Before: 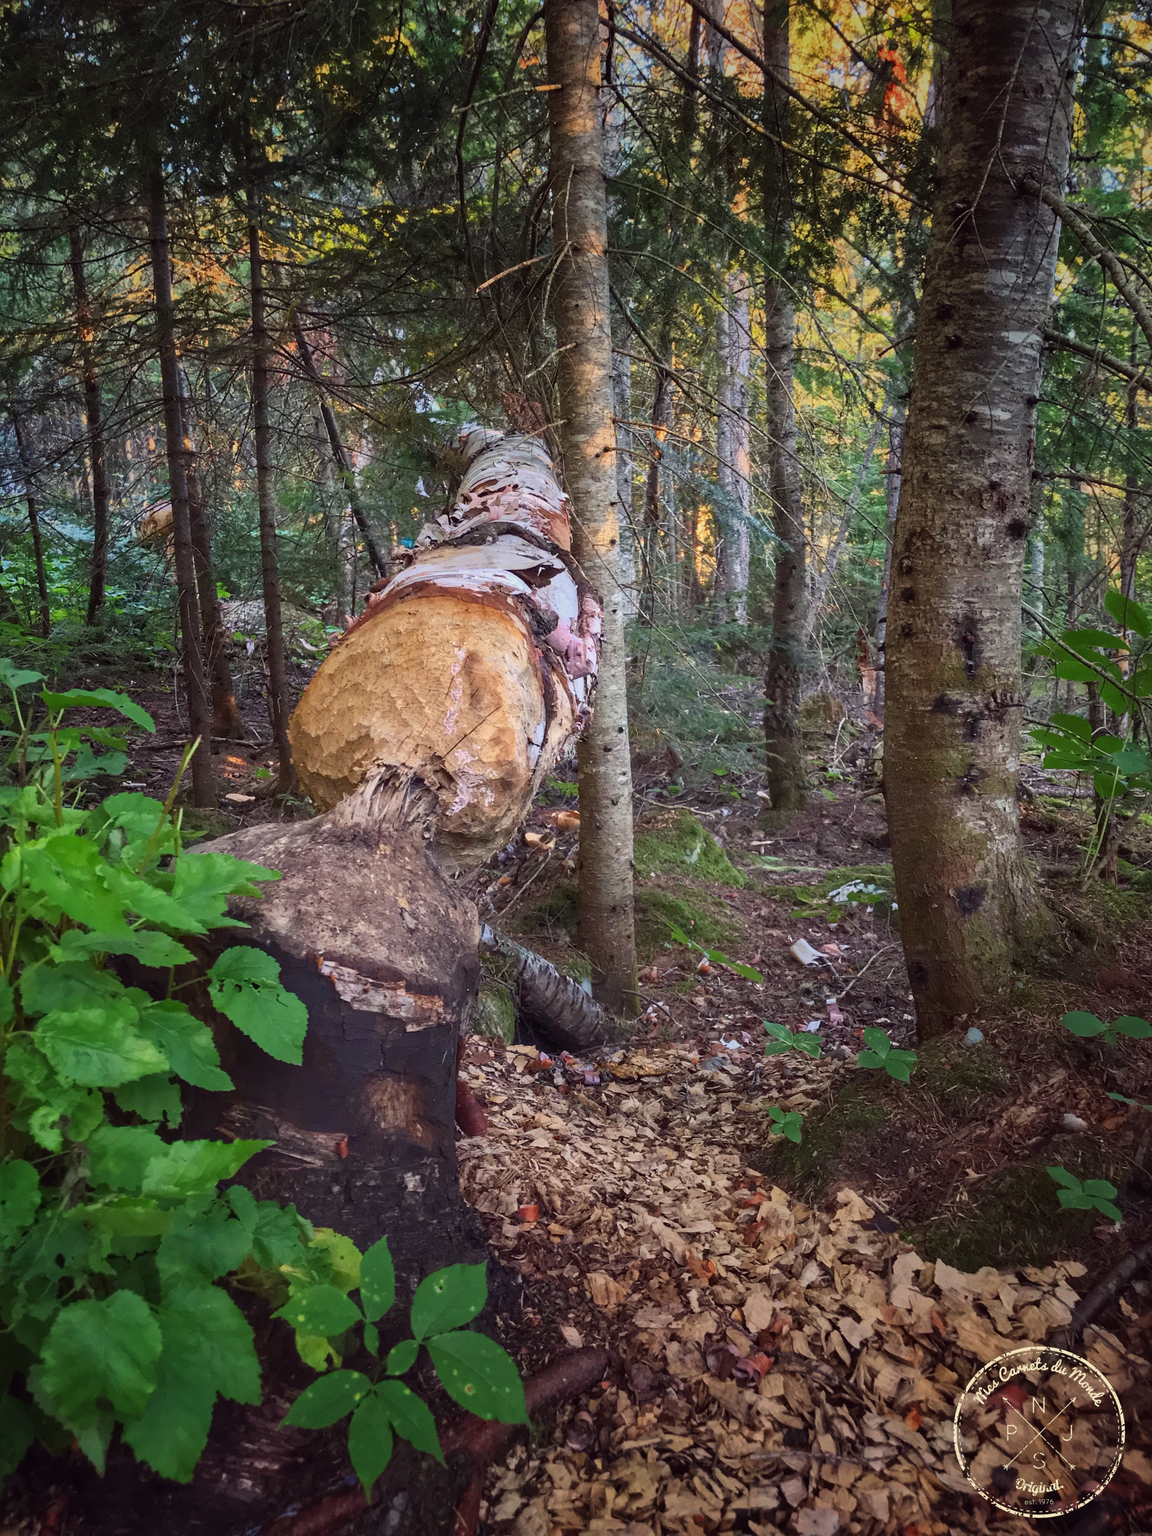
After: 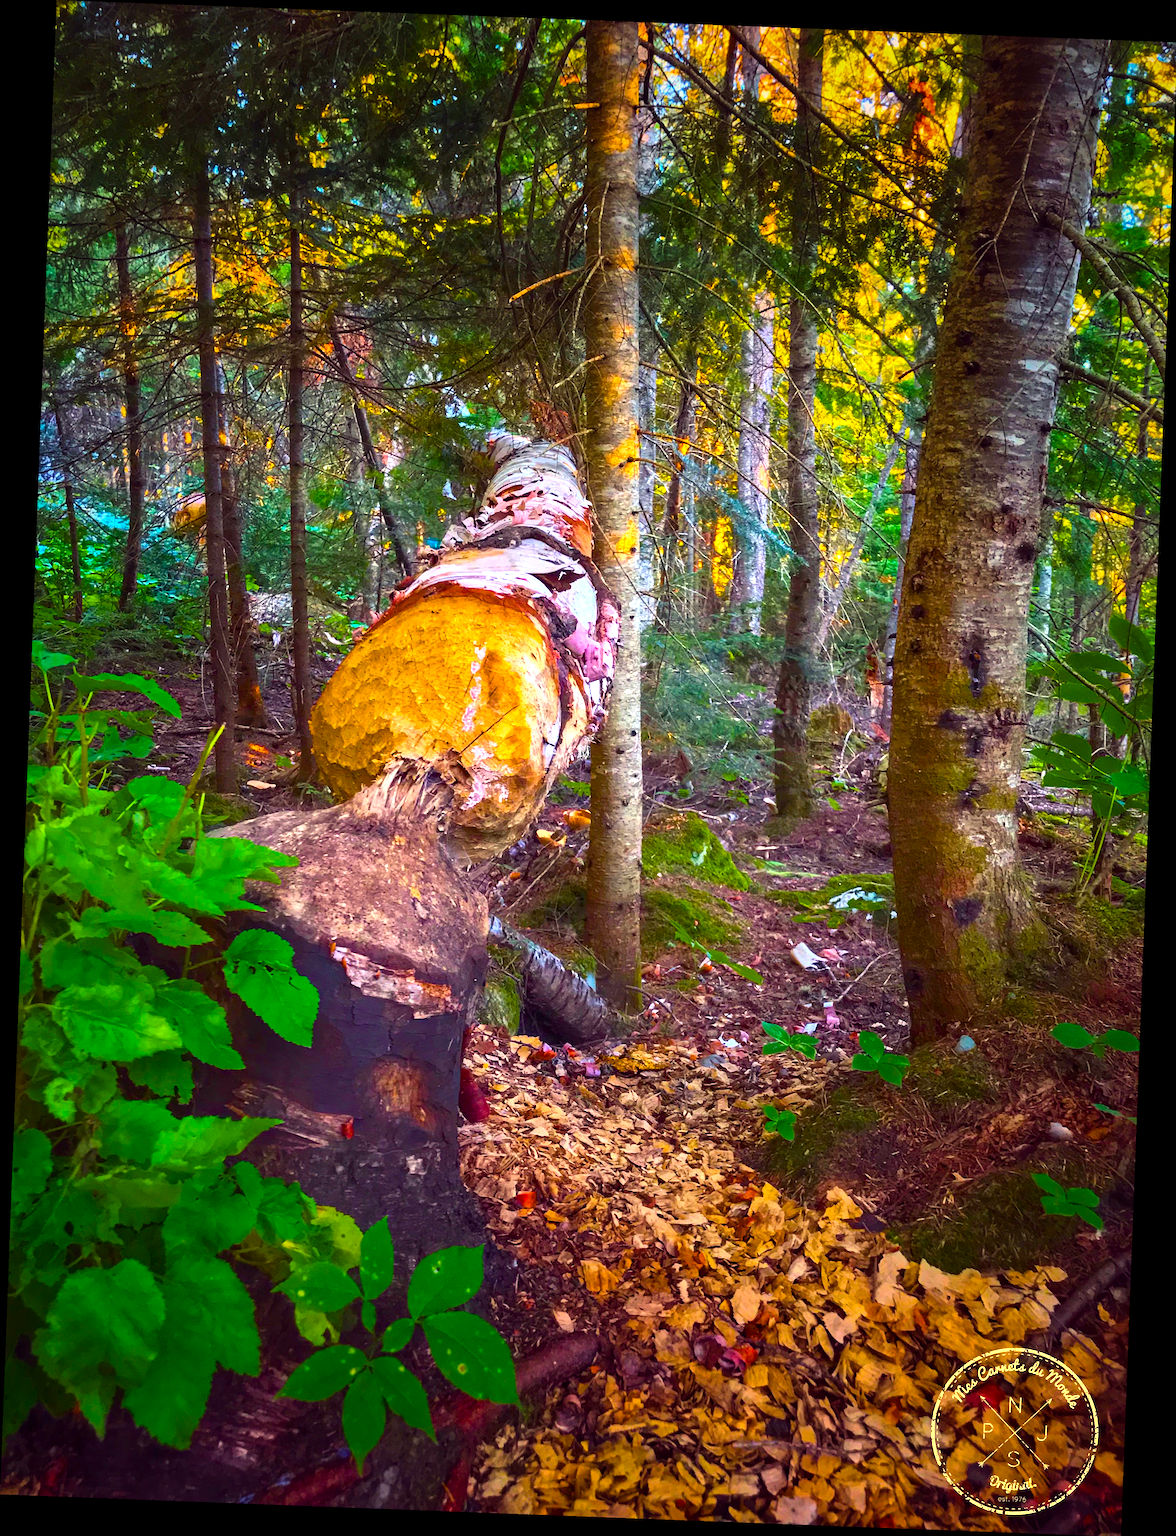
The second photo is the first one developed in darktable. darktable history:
rotate and perspective: rotation 2.17°, automatic cropping off
color balance rgb: linear chroma grading › global chroma 20%, perceptual saturation grading › global saturation 65%, perceptual saturation grading › highlights 50%, perceptual saturation grading › shadows 30%, perceptual brilliance grading › global brilliance 12%, perceptual brilliance grading › highlights 15%, global vibrance 20%
